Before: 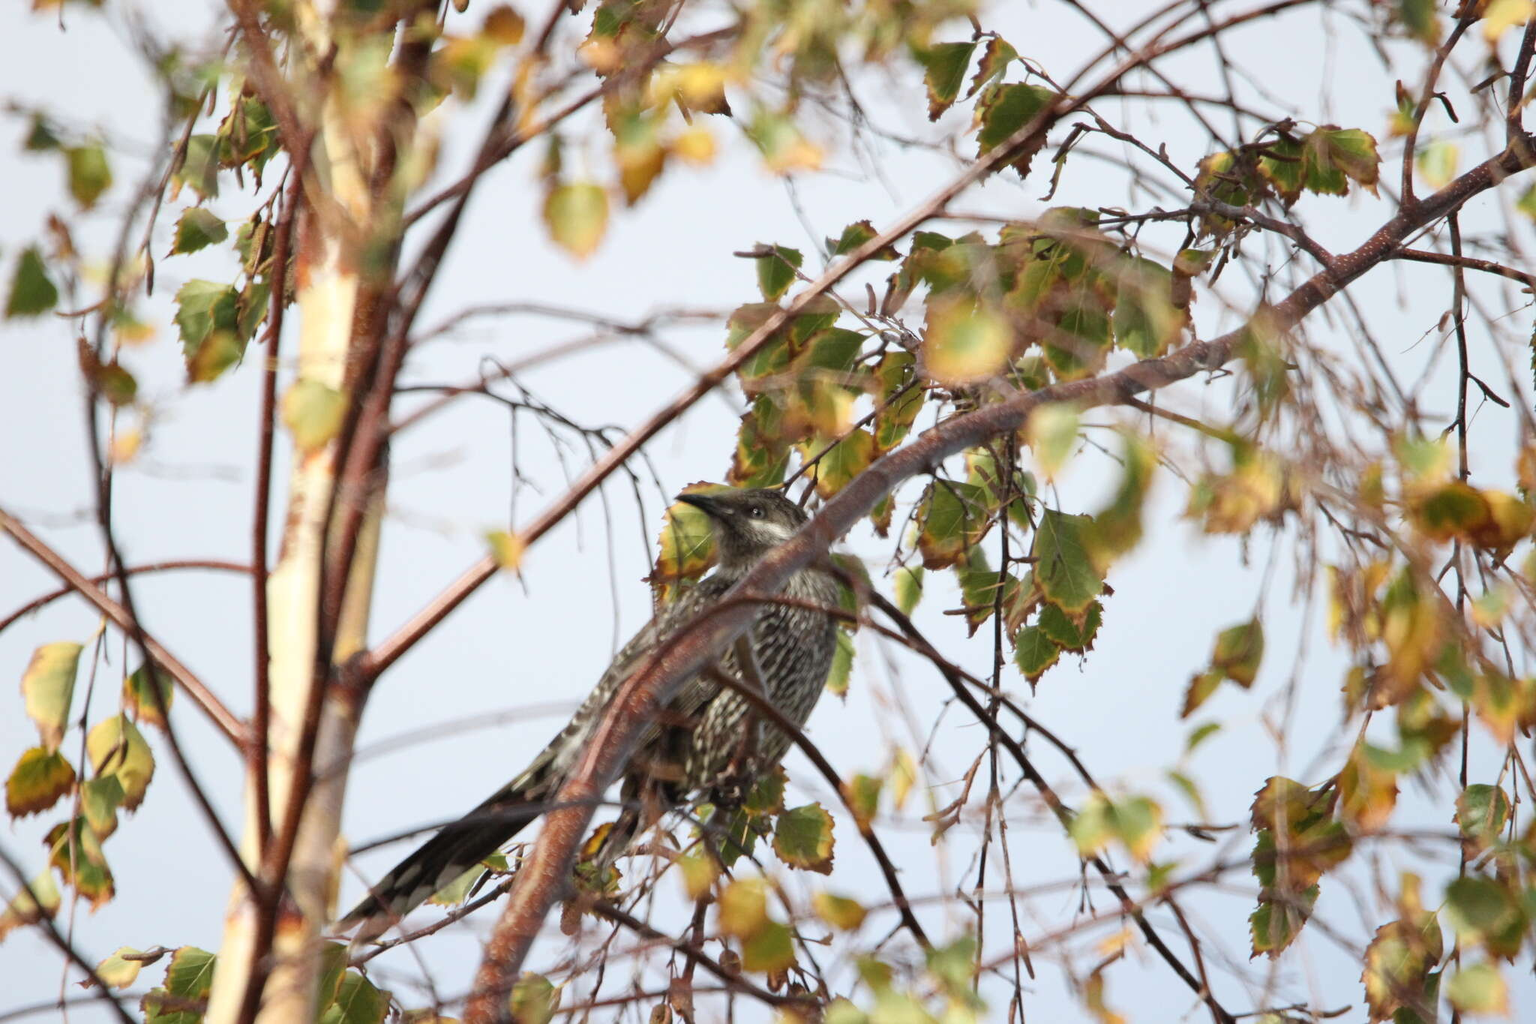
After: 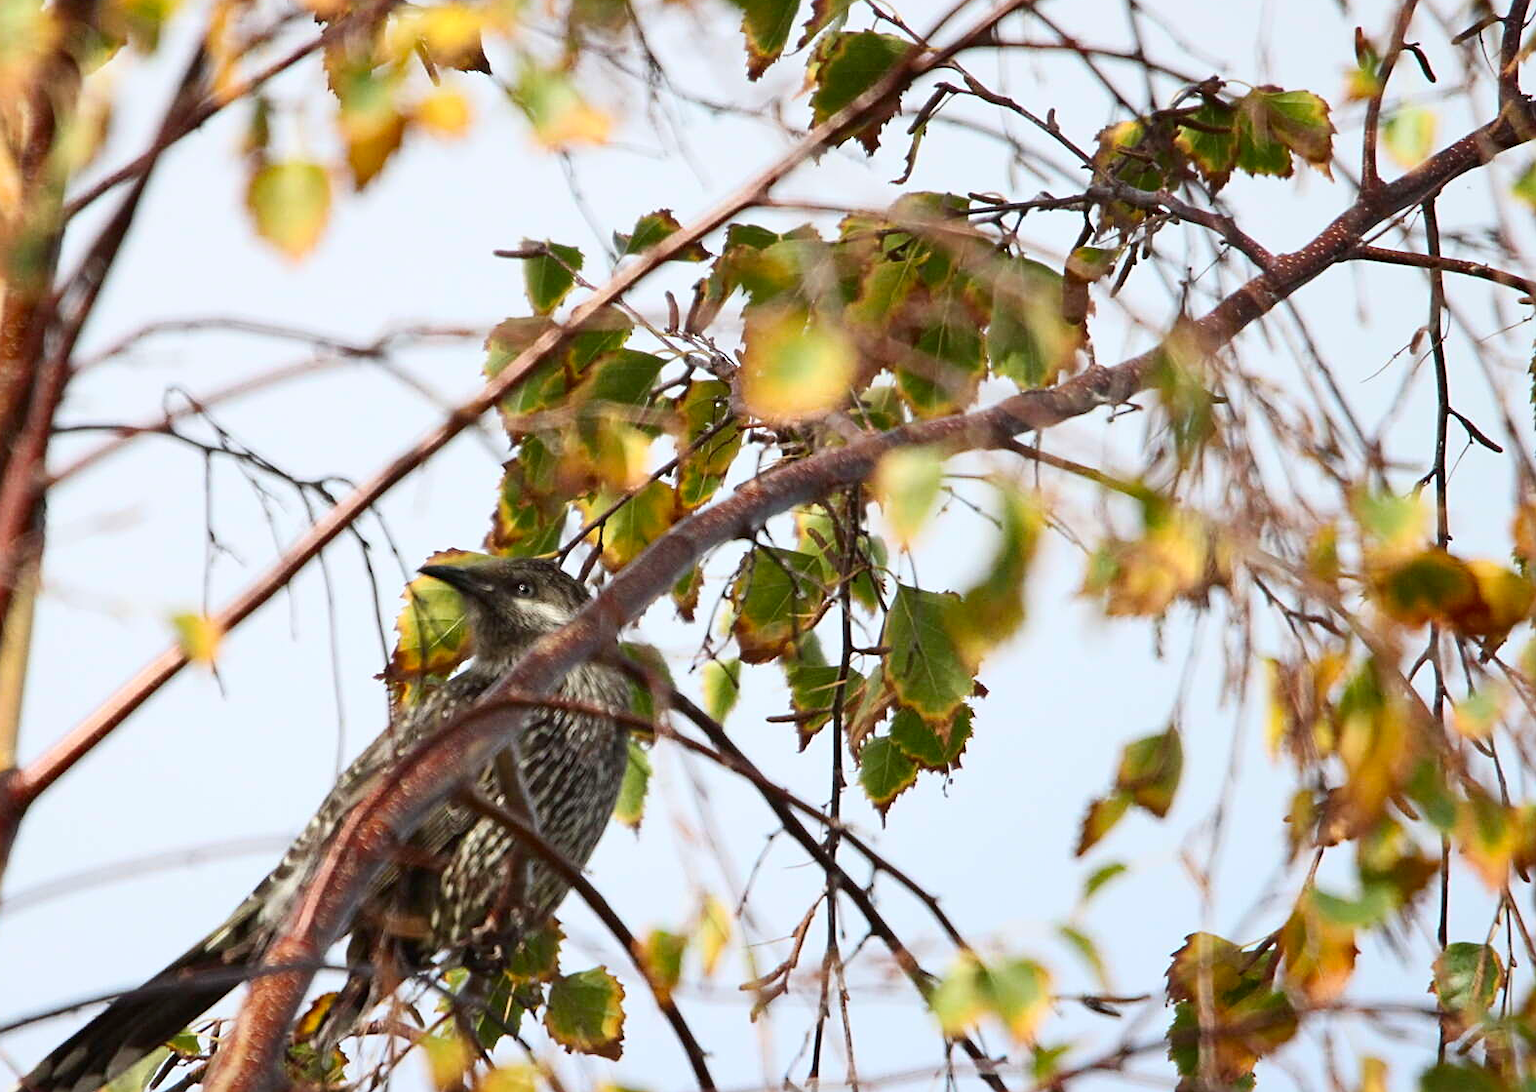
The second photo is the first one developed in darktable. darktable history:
sharpen: on, module defaults
tone equalizer: on, module defaults
crop: left 23.095%, top 5.827%, bottom 11.854%
contrast brightness saturation: contrast 0.16, saturation 0.32
